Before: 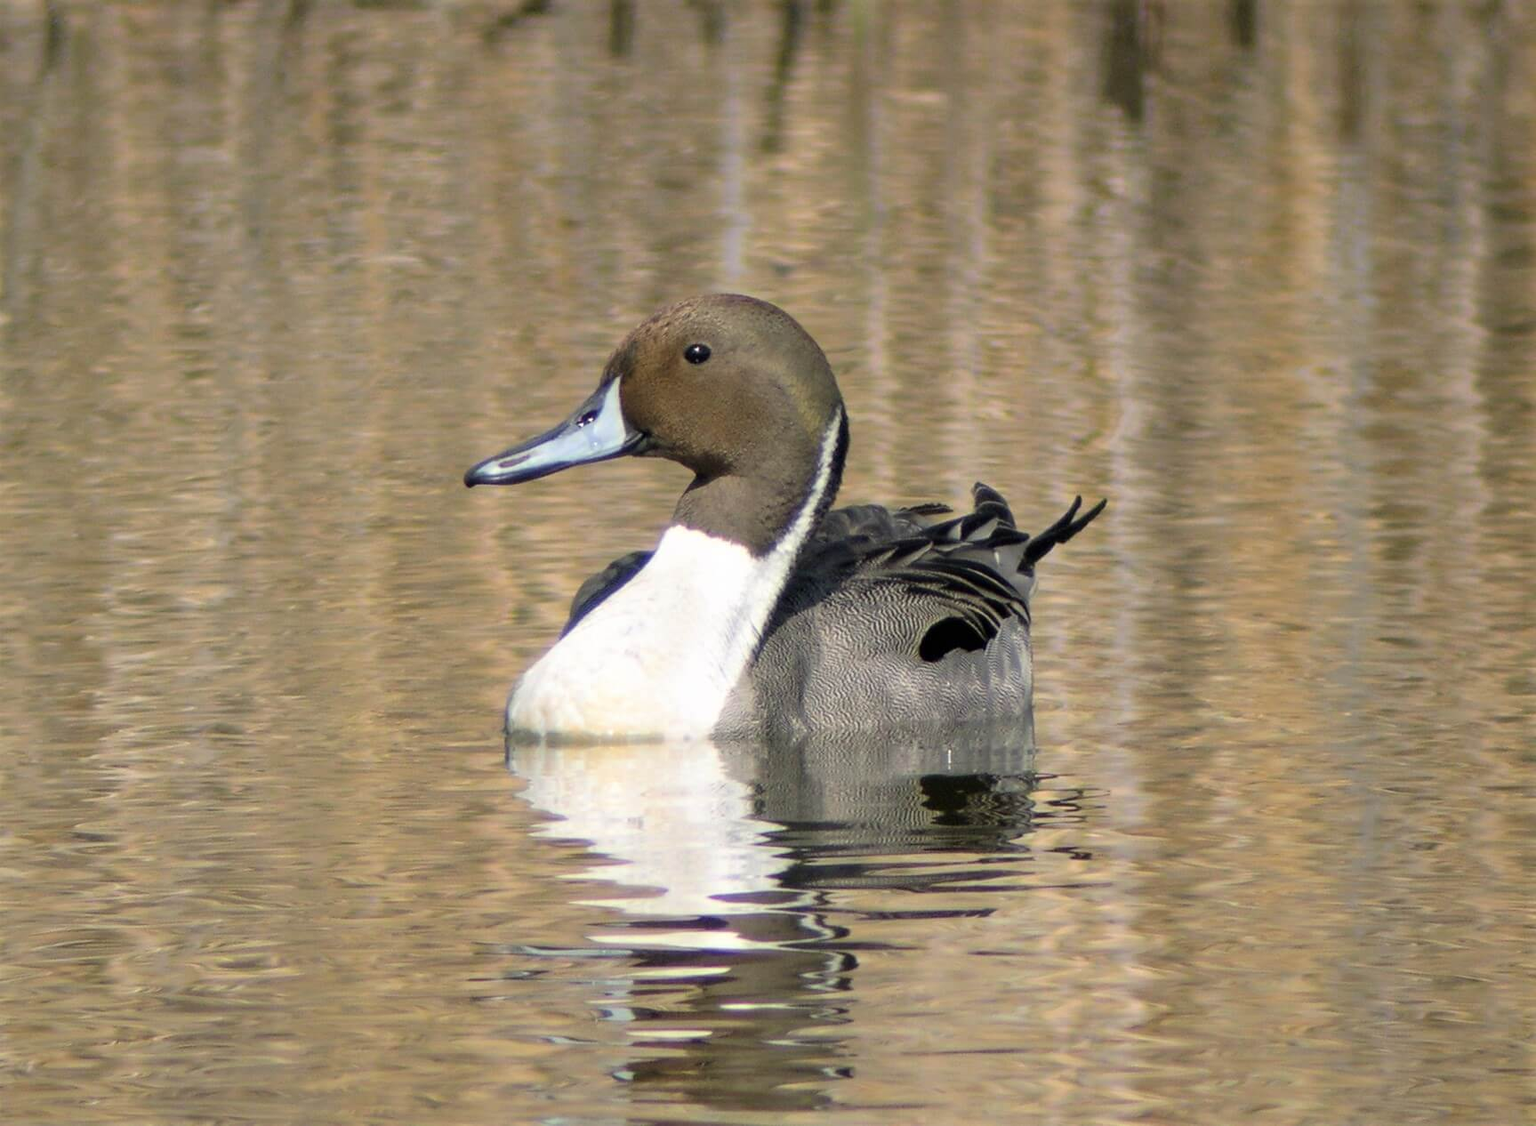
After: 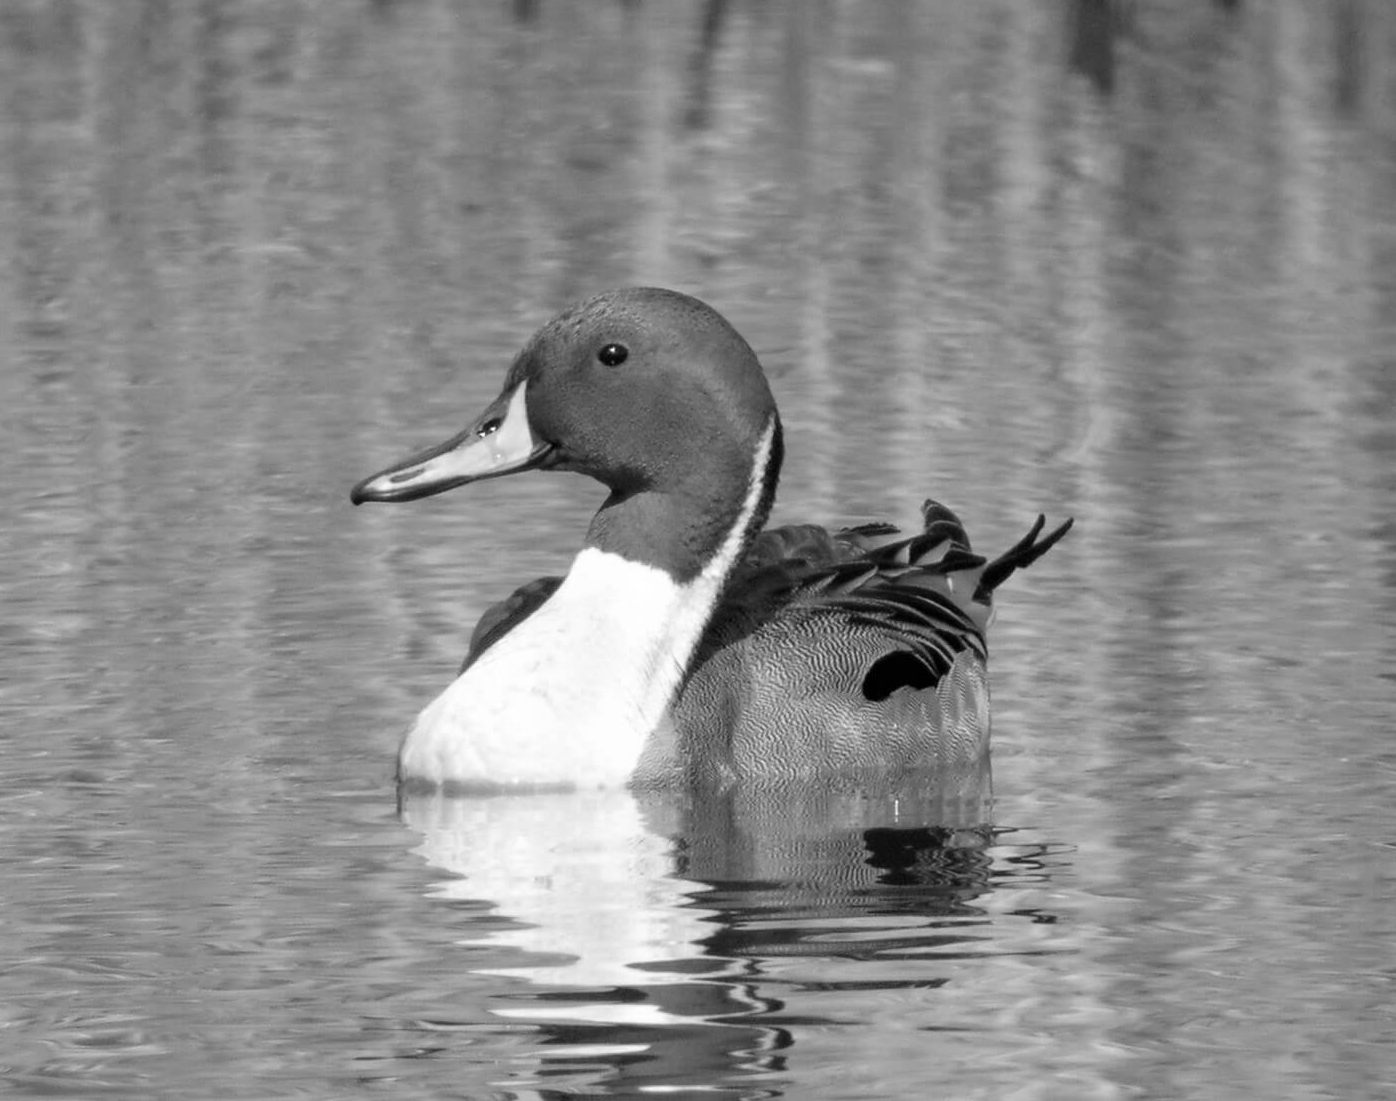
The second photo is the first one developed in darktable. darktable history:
crop: left 9.929%, top 3.475%, right 9.188%, bottom 9.529%
contrast brightness saturation: saturation -1
